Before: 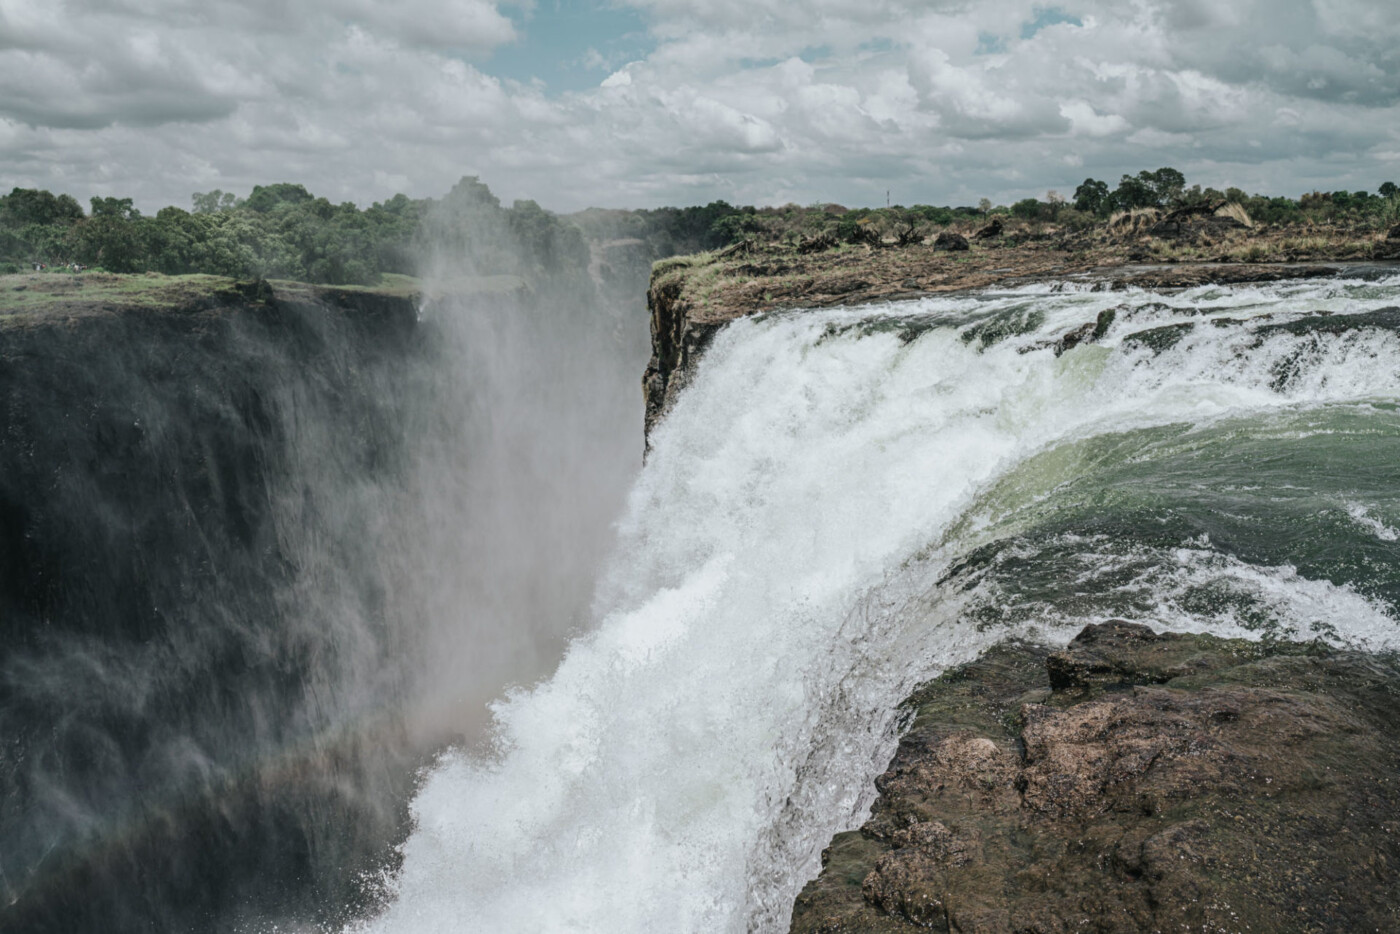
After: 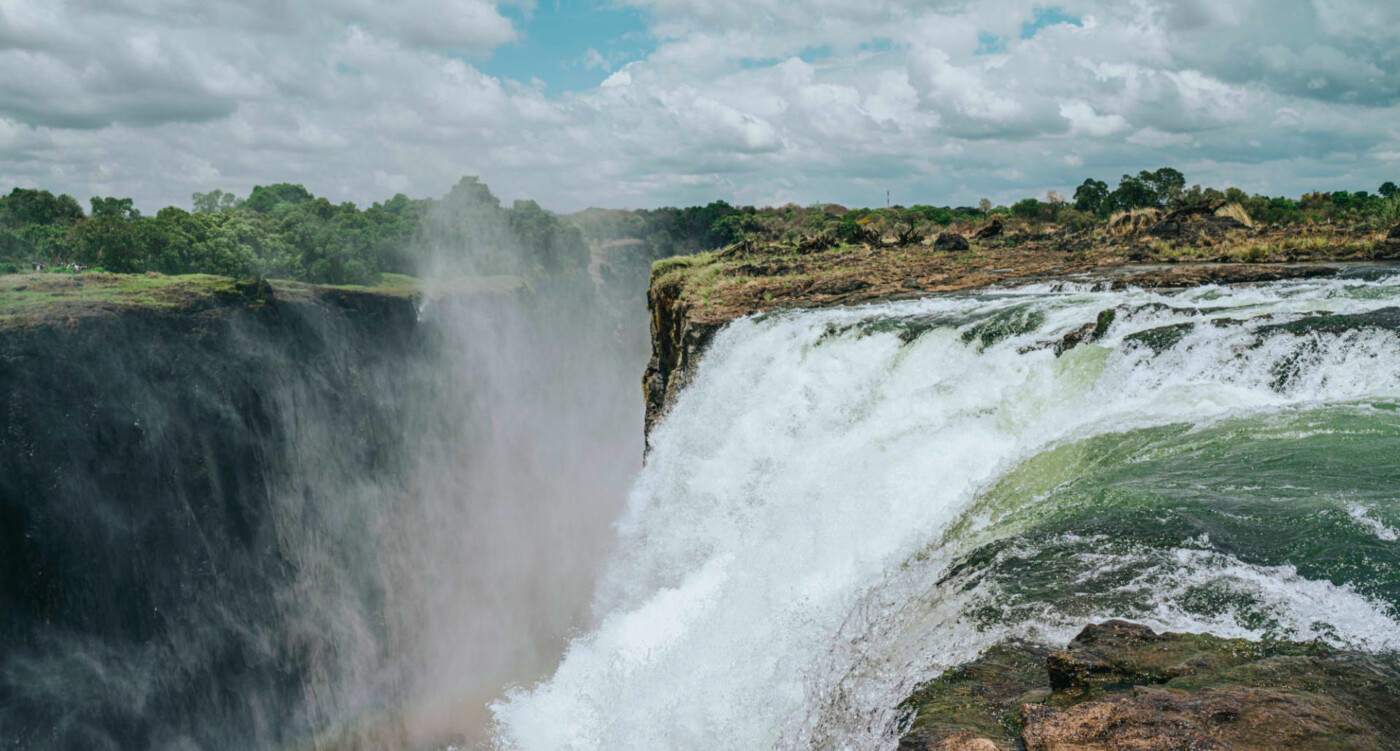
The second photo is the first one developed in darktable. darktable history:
color balance rgb: linear chroma grading › global chroma 15.06%, perceptual saturation grading › global saturation 37.006%, perceptual brilliance grading › global brilliance 2.914%, perceptual brilliance grading › highlights -3.104%, perceptual brilliance grading › shadows 3.62%
contrast brightness saturation: contrast 0.081, saturation 0.201
crop: bottom 19.524%
